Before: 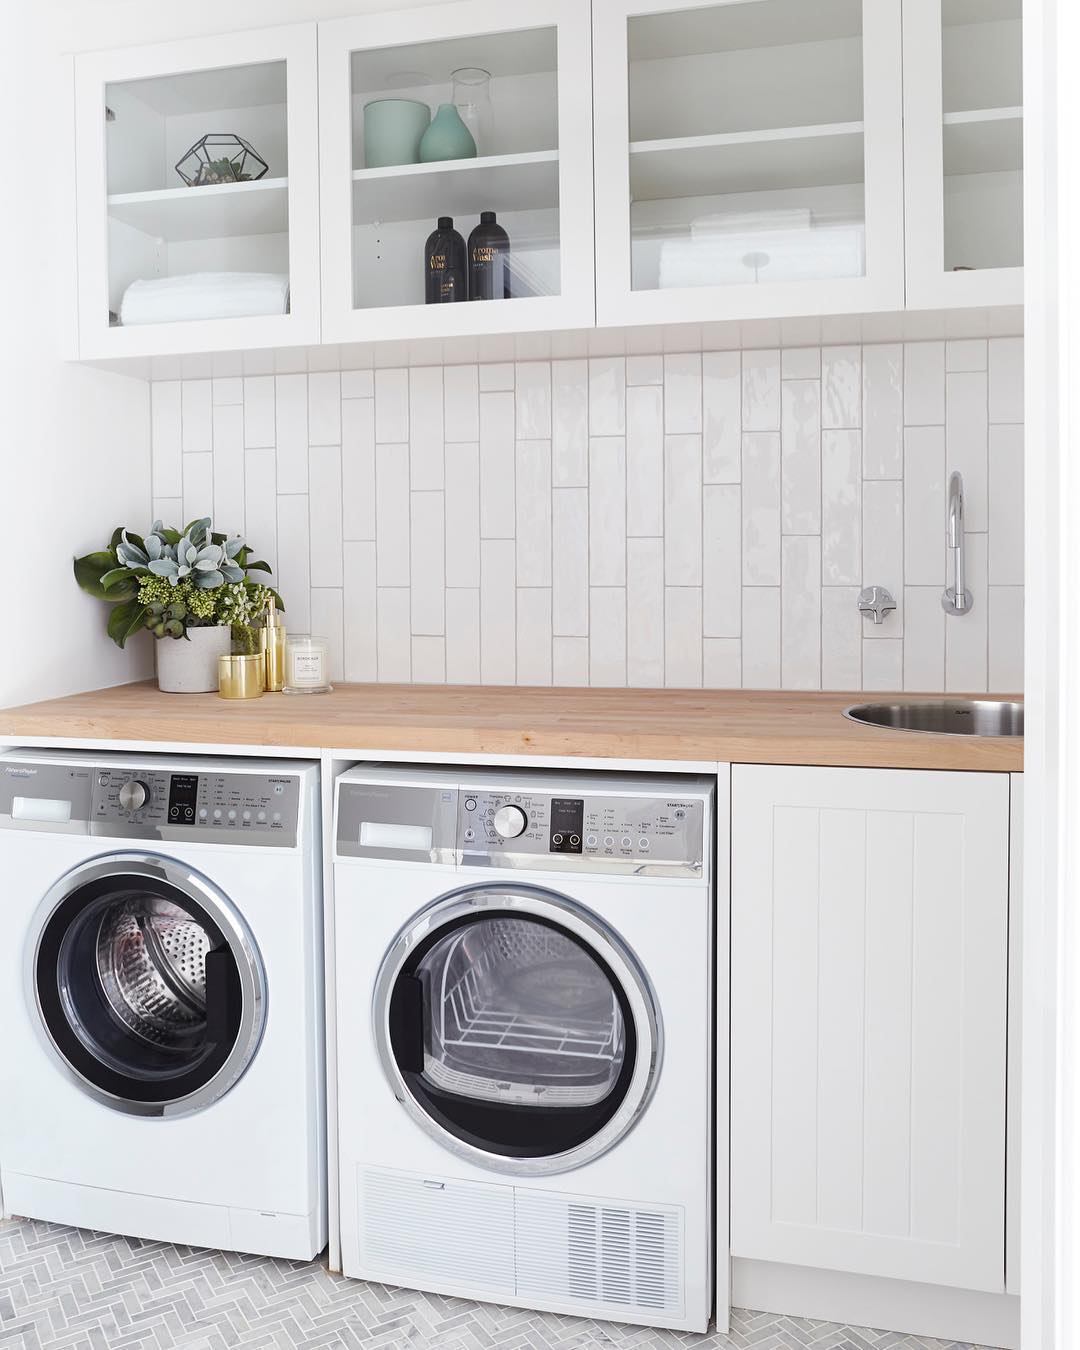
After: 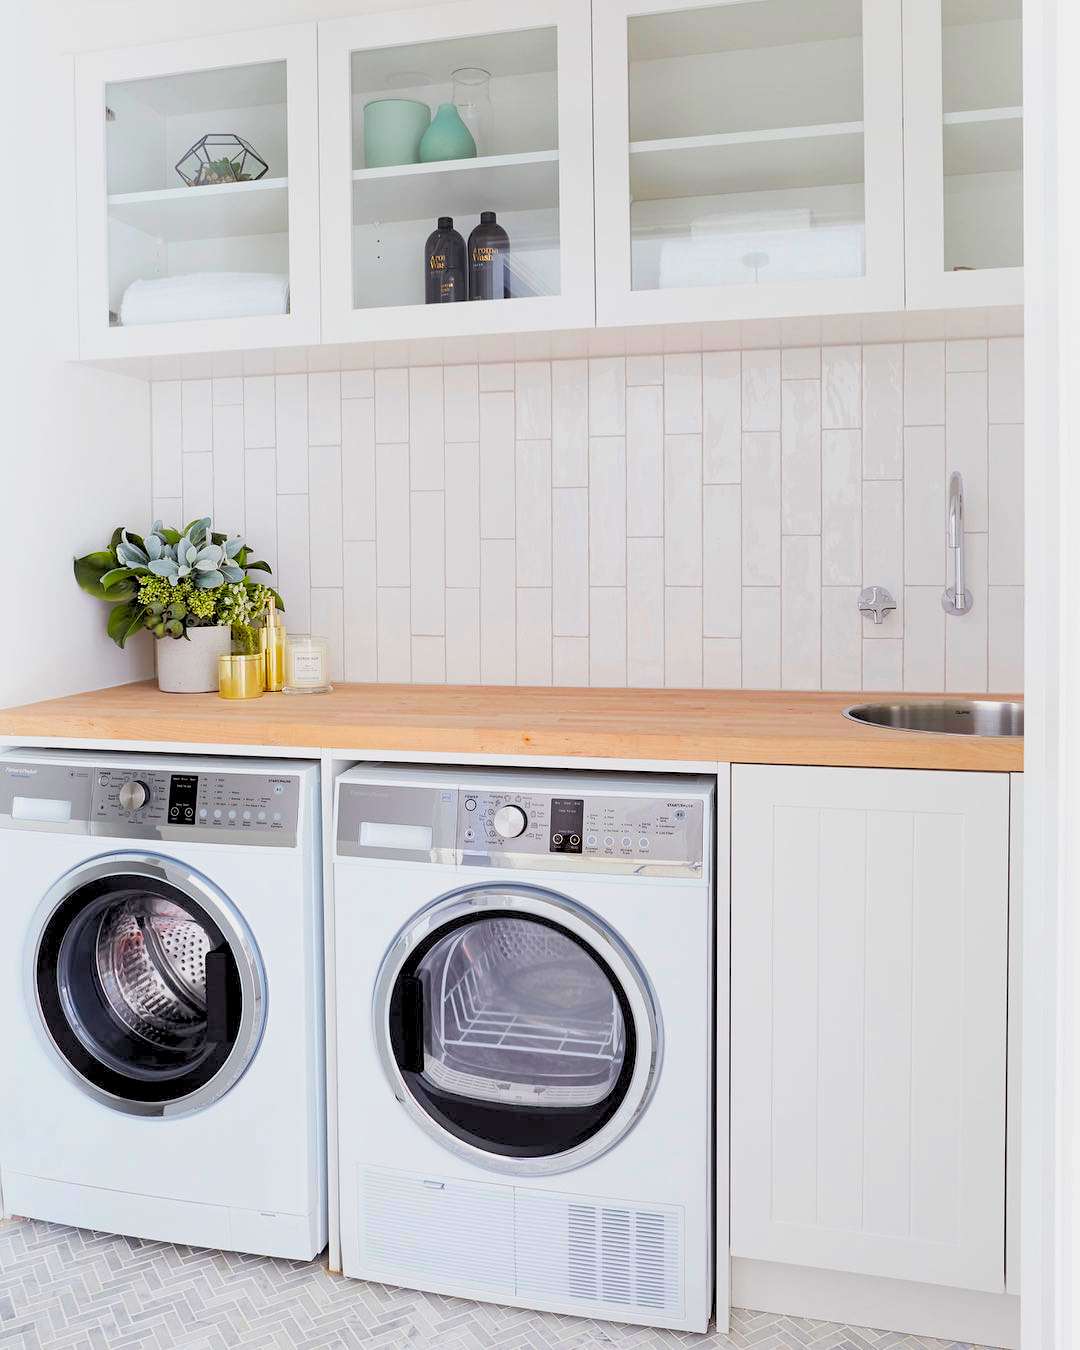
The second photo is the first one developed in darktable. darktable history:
color balance rgb: linear chroma grading › global chroma 9.31%, global vibrance 41.49%
rgb levels: preserve colors sum RGB, levels [[0.038, 0.433, 0.934], [0, 0.5, 1], [0, 0.5, 1]]
contrast brightness saturation: contrast 0.1, brightness 0.03, saturation 0.09
